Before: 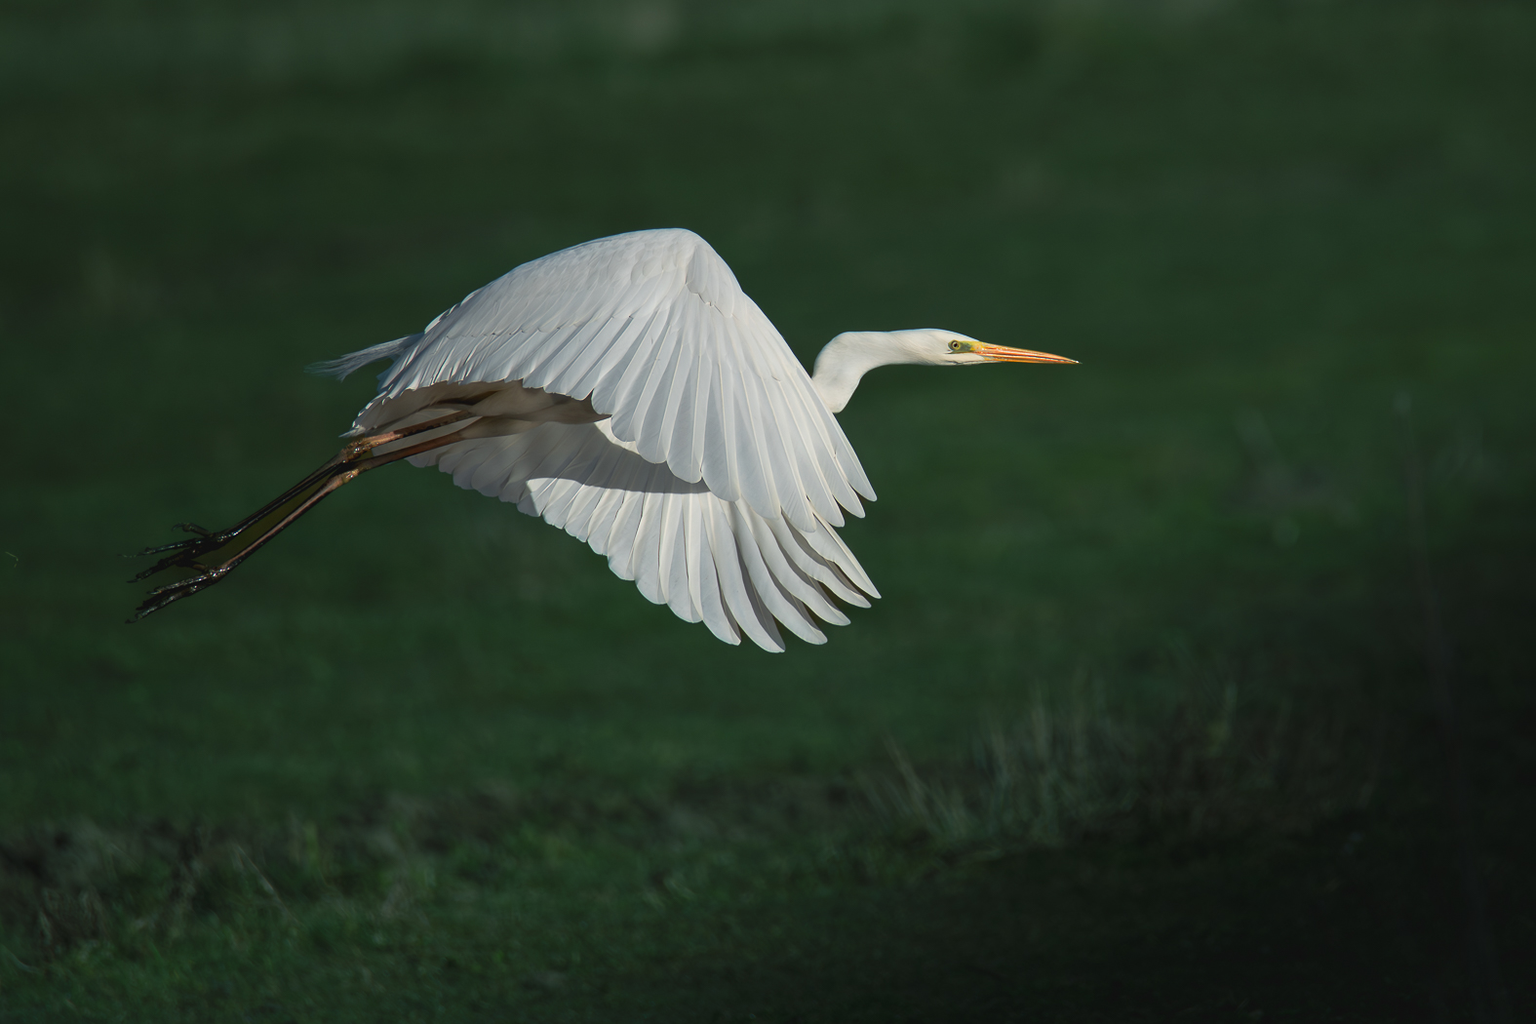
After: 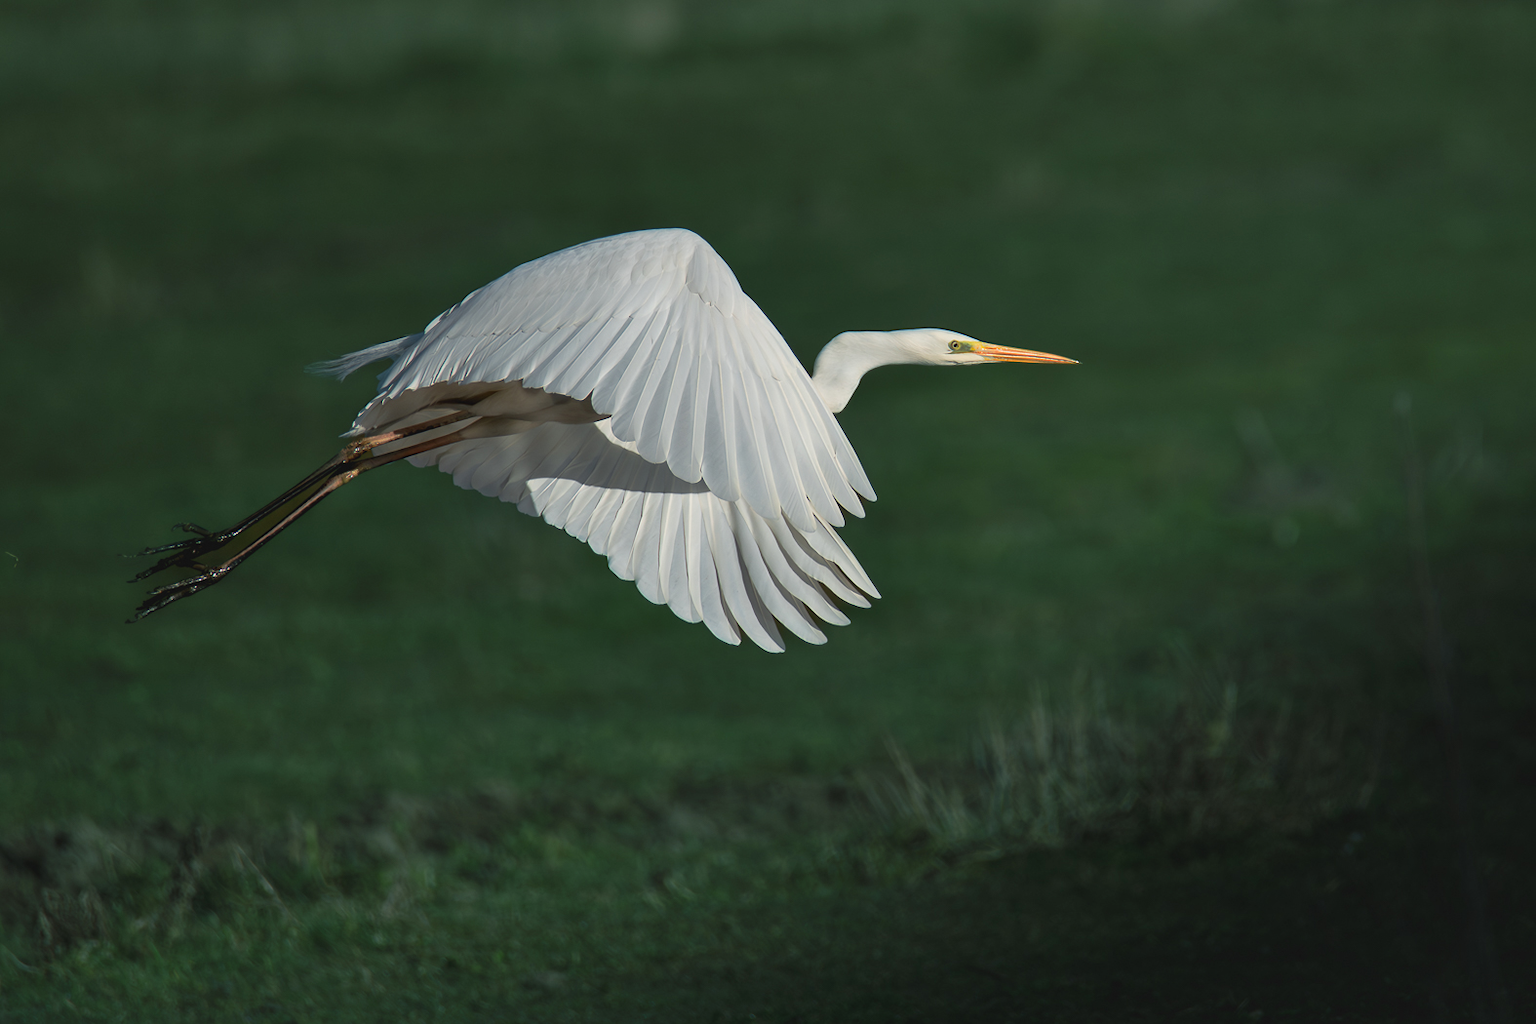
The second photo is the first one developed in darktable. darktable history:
shadows and highlights: shadows 36.47, highlights -27.69, soften with gaussian
